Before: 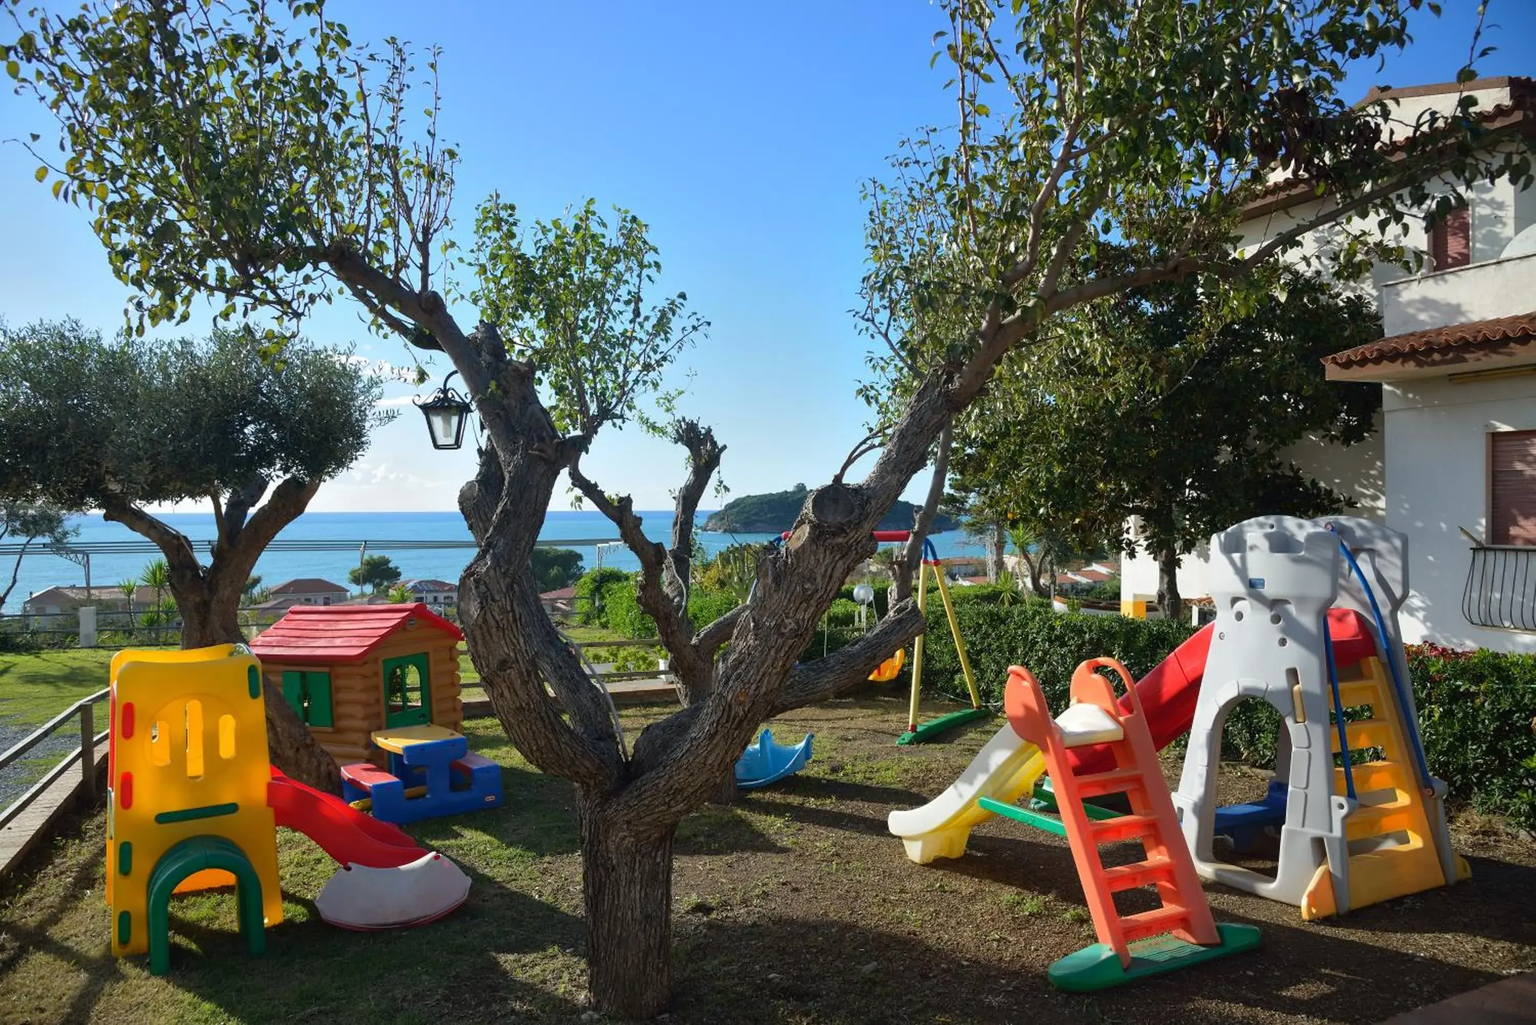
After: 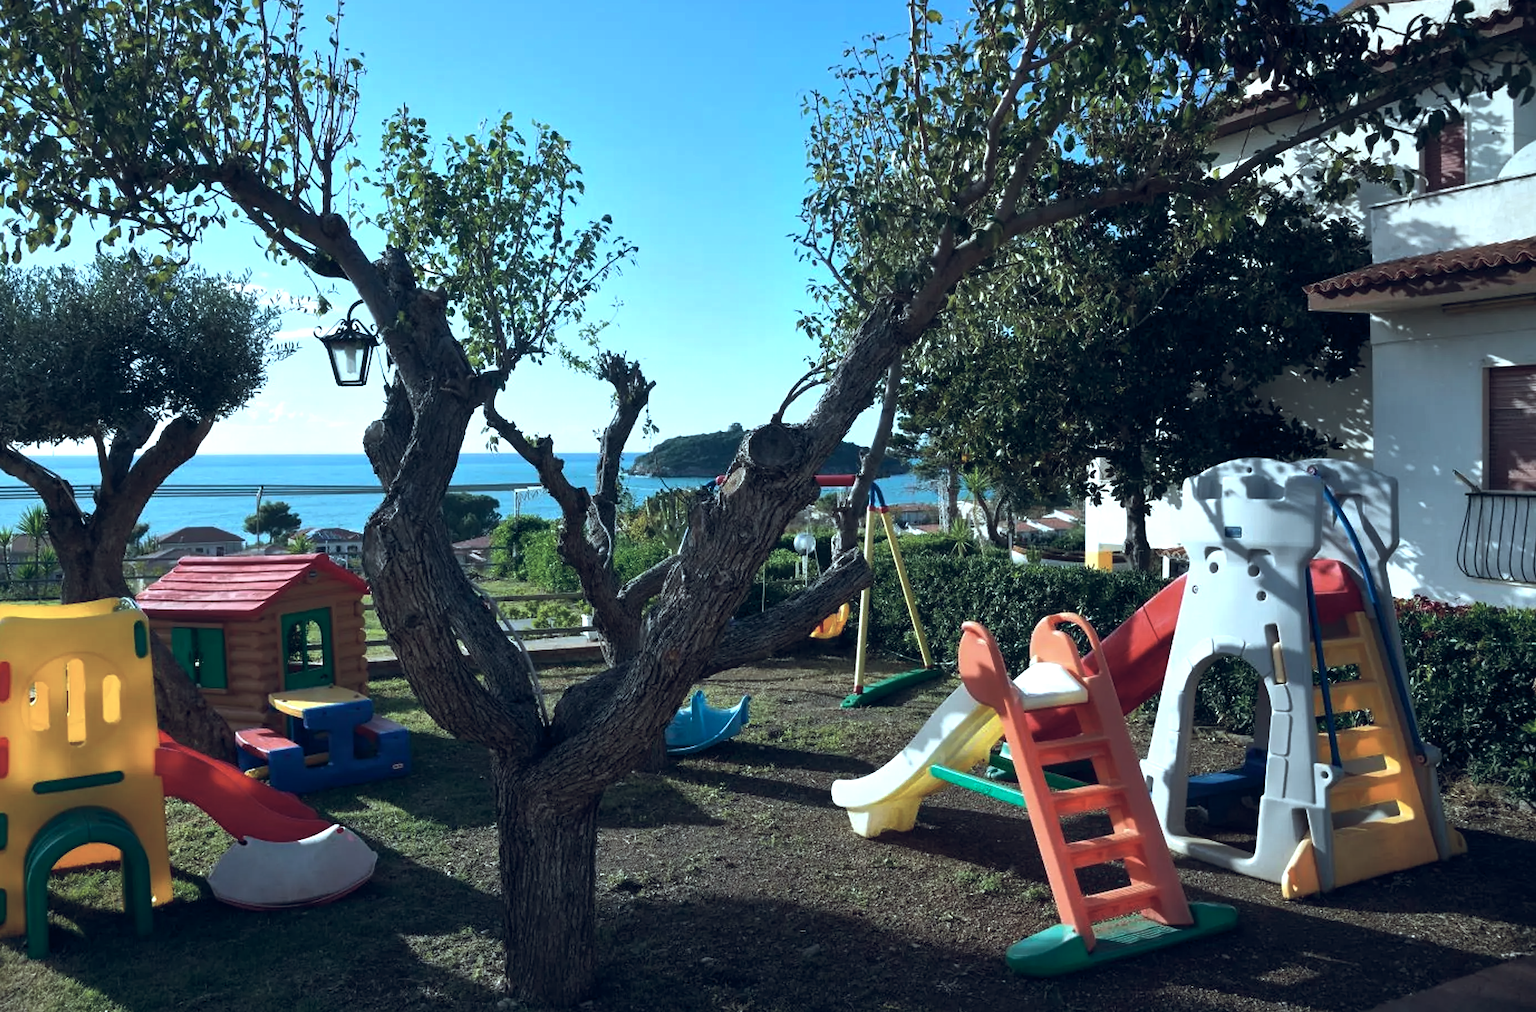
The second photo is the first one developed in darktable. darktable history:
crop and rotate: left 8.174%, top 9.296%
color correction: highlights a* -12.51, highlights b* -17.35, saturation 0.712
color balance rgb: global offset › chroma 0.256%, global offset › hue 255.81°, perceptual saturation grading › global saturation 19.607%, perceptual brilliance grading › highlights 14.312%, perceptual brilliance grading › mid-tones -5.603%, perceptual brilliance grading › shadows -26.437%
